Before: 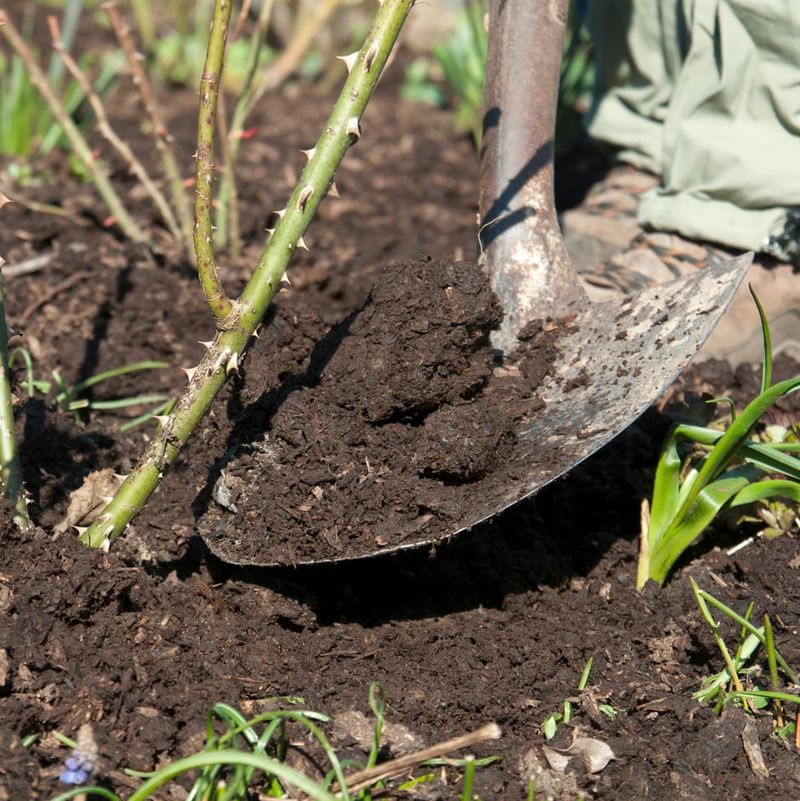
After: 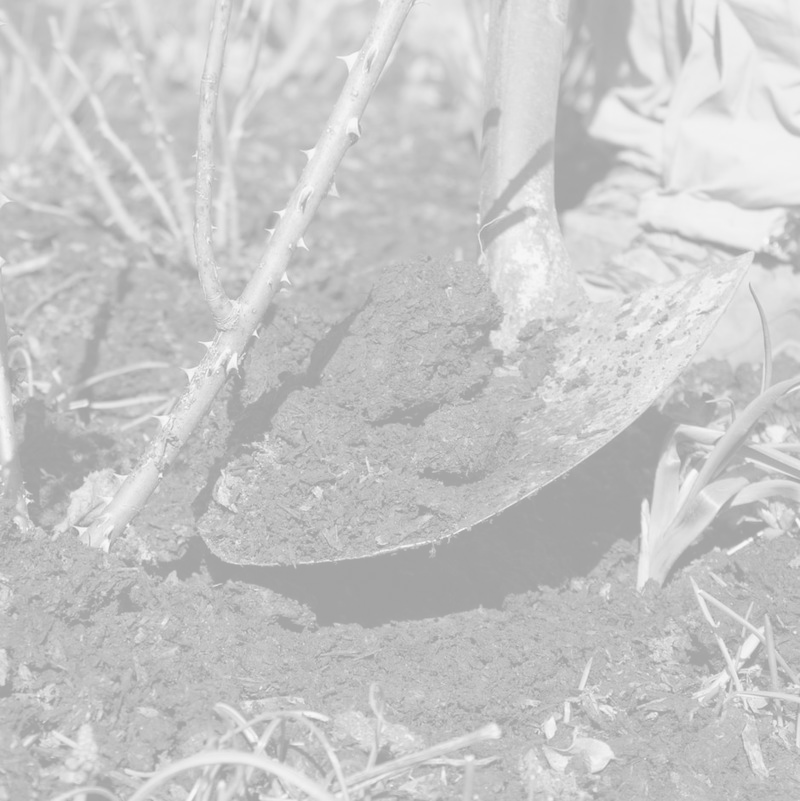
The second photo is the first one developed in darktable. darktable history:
colorize: hue 331.2°, saturation 69%, source mix 30.28%, lightness 69.02%, version 1
monochrome: a -3.63, b -0.465
